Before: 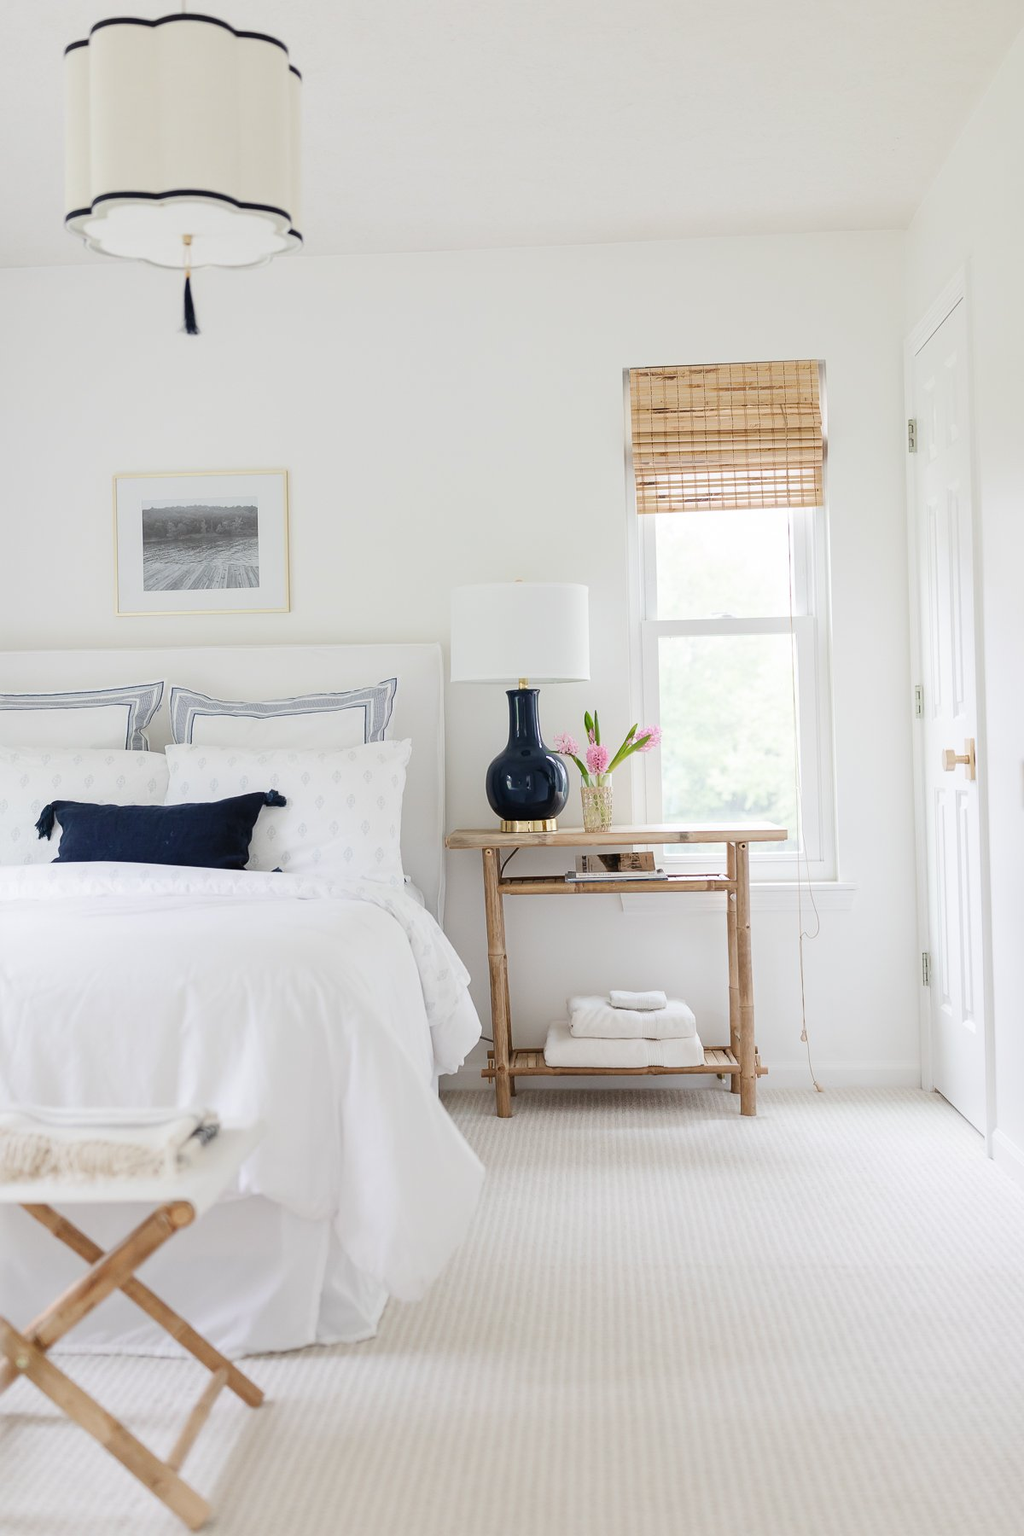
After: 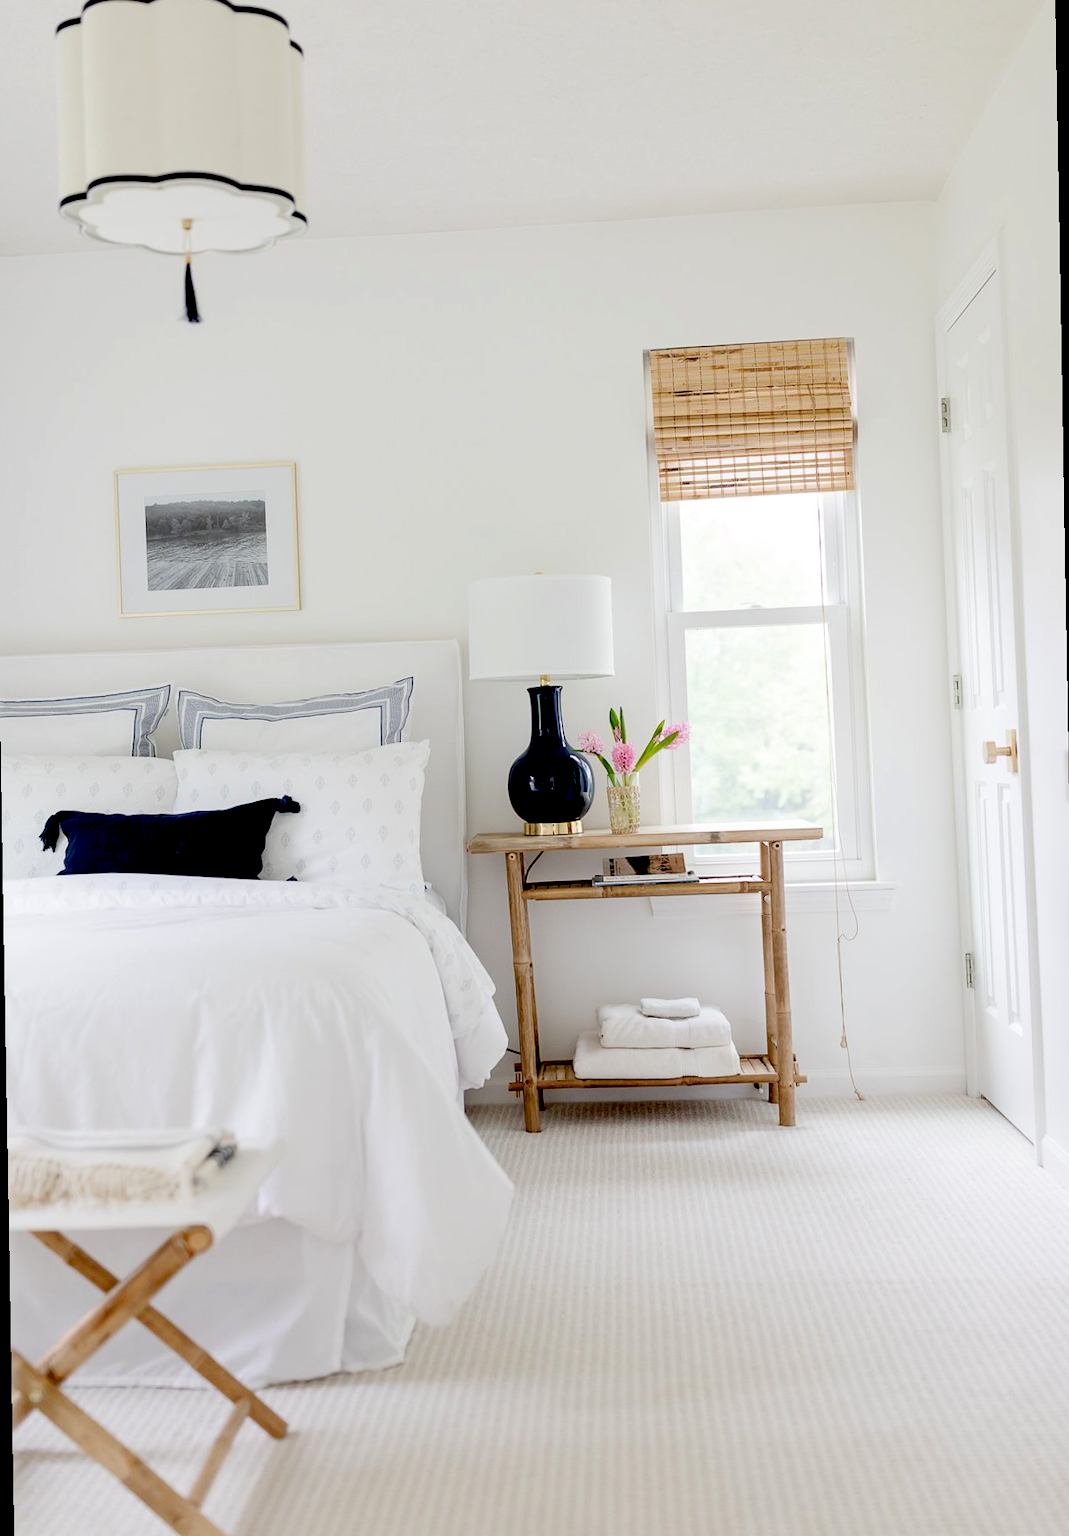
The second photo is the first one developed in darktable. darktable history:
exposure: black level correction 0.047, exposure 0.013 EV, compensate highlight preservation false
rotate and perspective: rotation -1°, crop left 0.011, crop right 0.989, crop top 0.025, crop bottom 0.975
